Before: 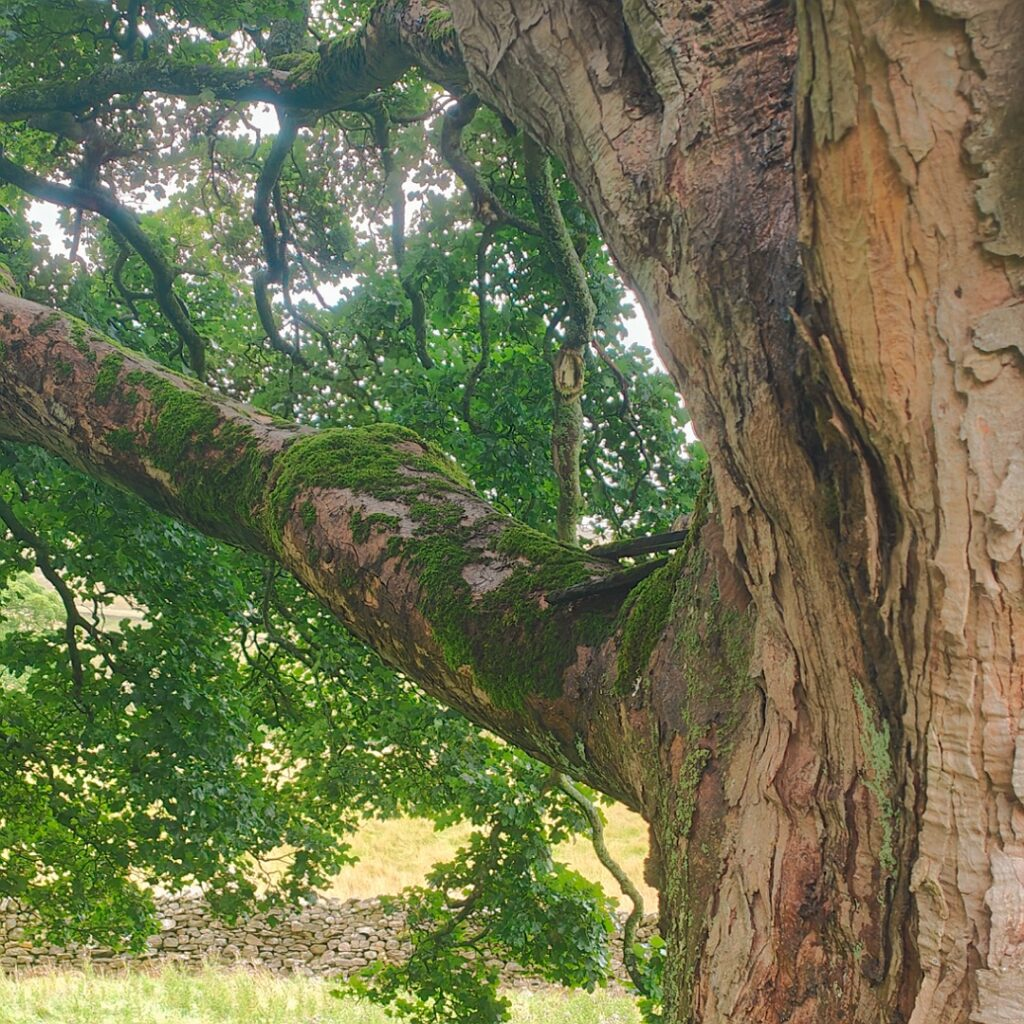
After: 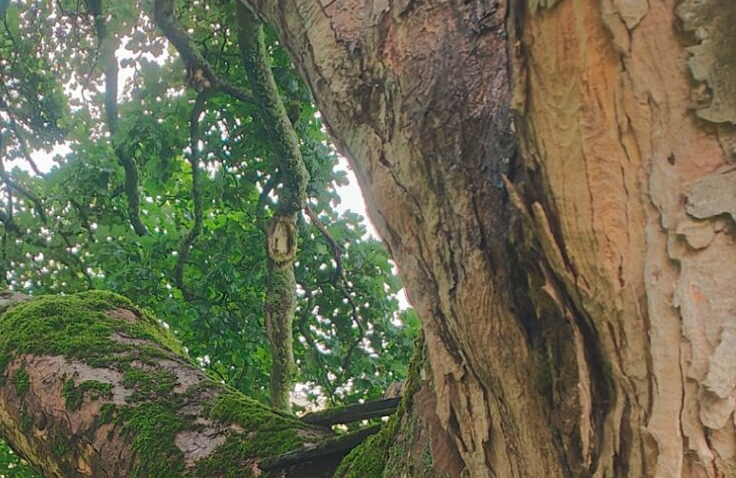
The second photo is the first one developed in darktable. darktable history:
crop and rotate: left 28.09%, top 13.01%, bottom 40.249%
